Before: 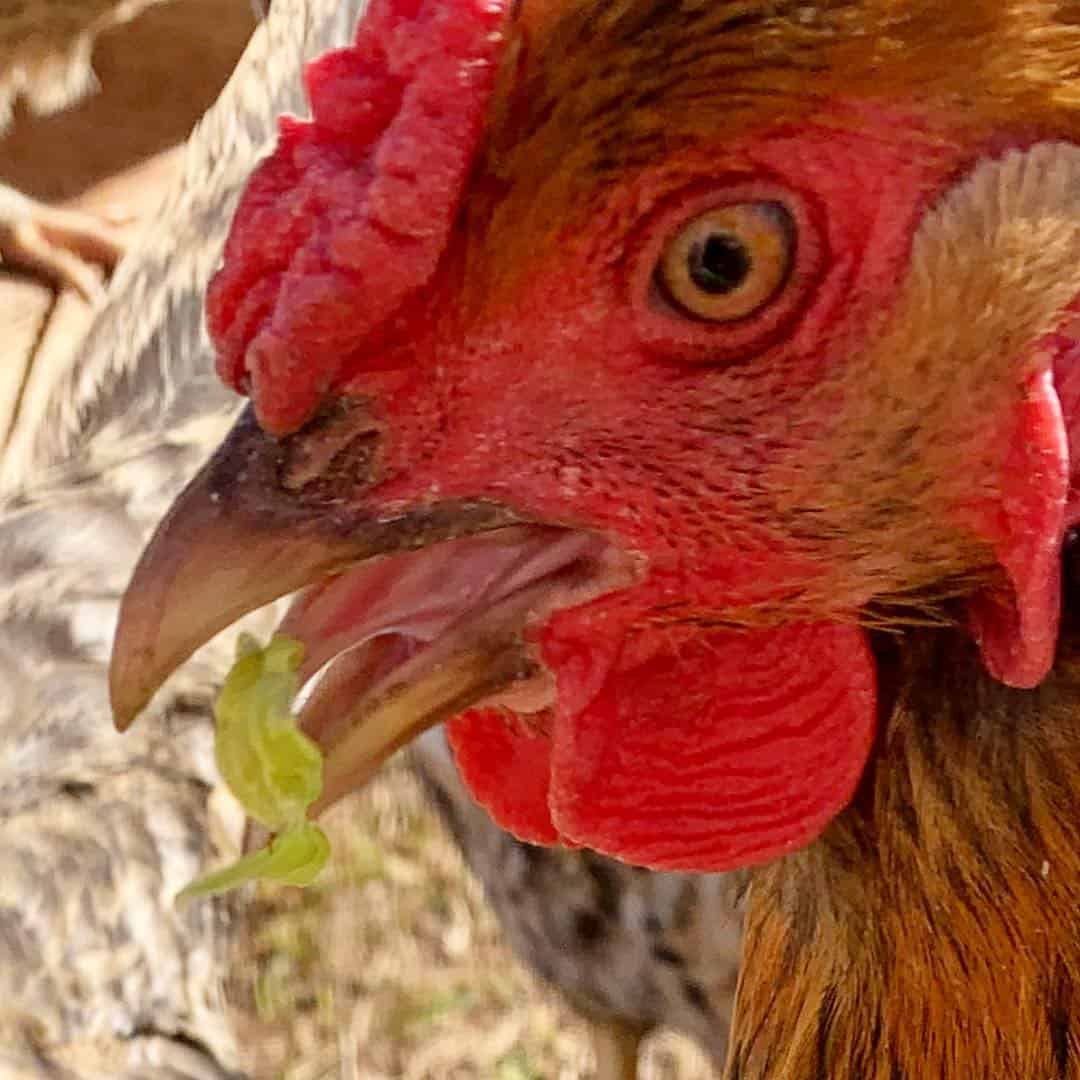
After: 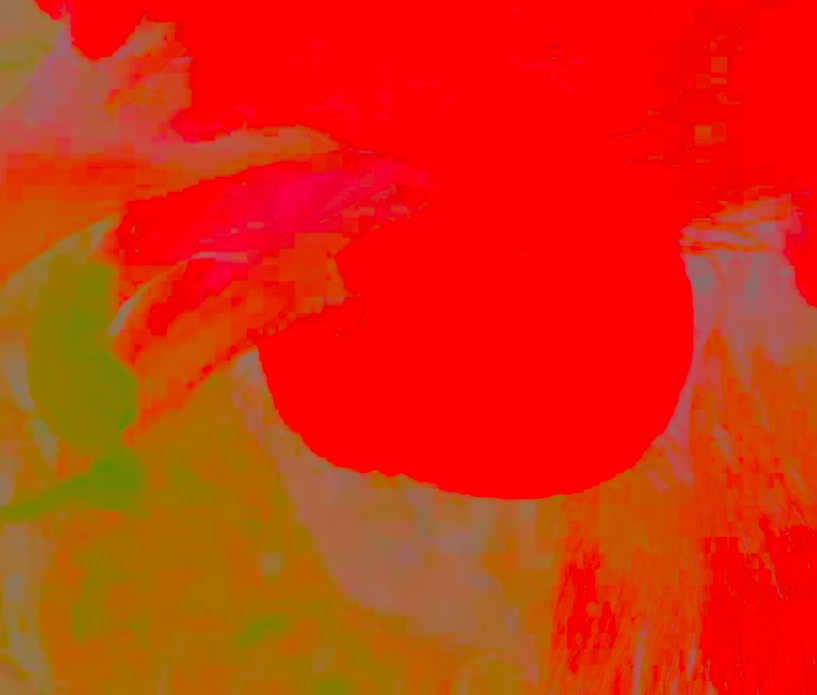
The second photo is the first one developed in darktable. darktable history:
crop and rotate: left 17.244%, top 34.725%, right 7.102%, bottom 0.871%
base curve: curves: ch0 [(0, 0) (0.026, 0.03) (0.109, 0.232) (0.351, 0.748) (0.669, 0.968) (1, 1)]
contrast brightness saturation: contrast -0.977, brightness -0.163, saturation 0.746
tone curve: curves: ch0 [(0.001, 0.029) (0.084, 0.074) (0.162, 0.165) (0.304, 0.382) (0.466, 0.576) (0.654, 0.741) (0.848, 0.906) (0.984, 0.963)]; ch1 [(0, 0) (0.34, 0.235) (0.46, 0.46) (0.515, 0.502) (0.553, 0.567) (0.764, 0.815) (1, 1)]; ch2 [(0, 0) (0.44, 0.458) (0.479, 0.492) (0.524, 0.507) (0.547, 0.579) (0.673, 0.712) (1, 1)]
